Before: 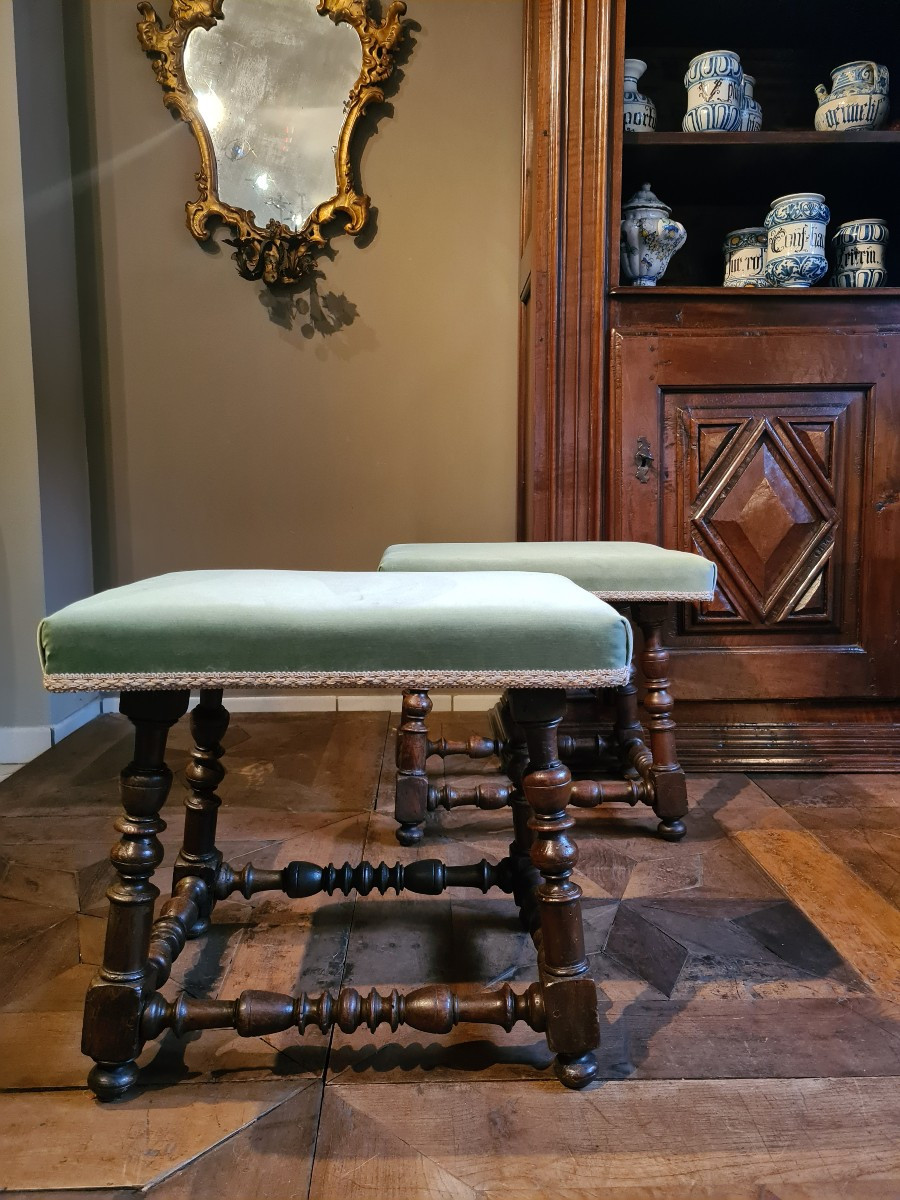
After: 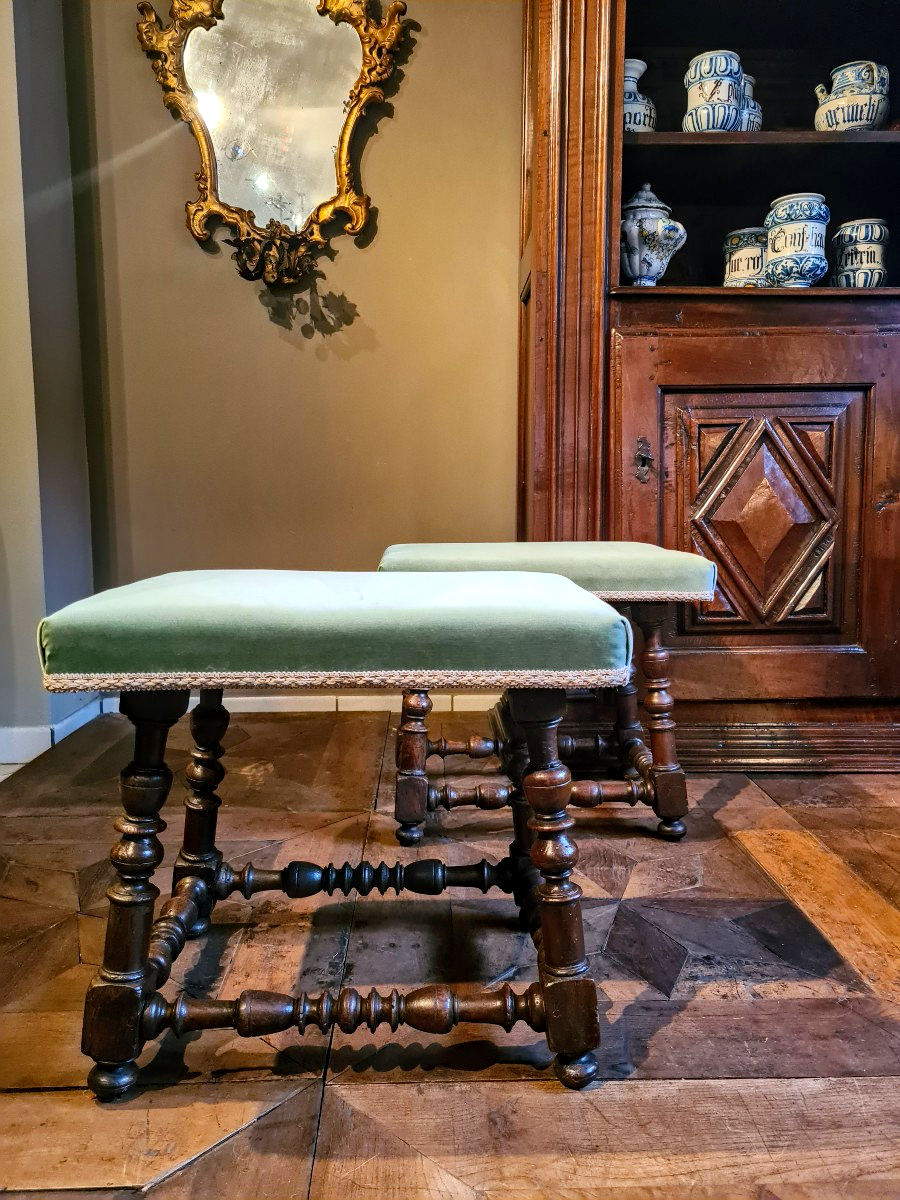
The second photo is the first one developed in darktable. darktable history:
contrast brightness saturation: contrast 0.2, brightness 0.16, saturation 0.22
local contrast: on, module defaults
haze removal: compatibility mode true, adaptive false
tone equalizer: on, module defaults
